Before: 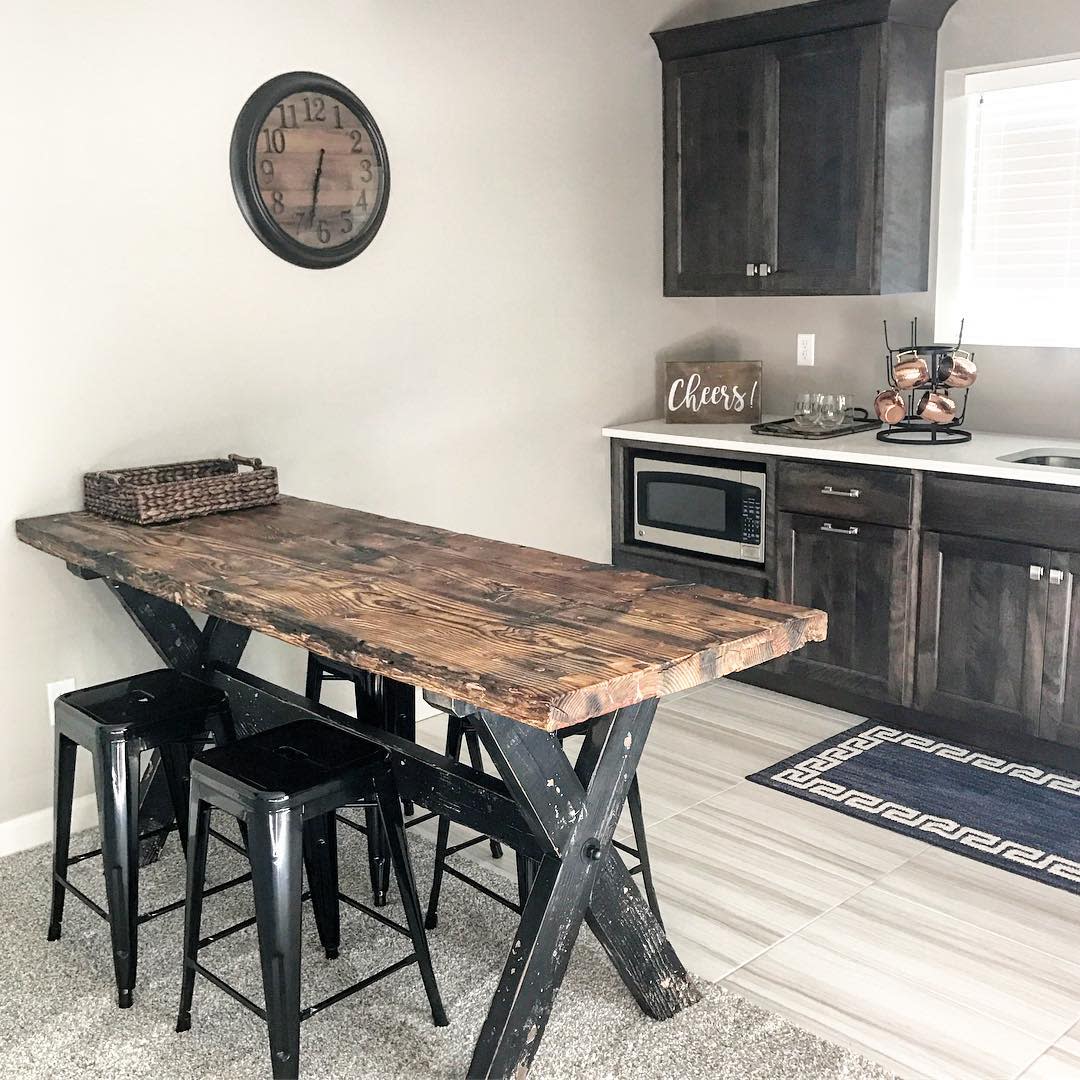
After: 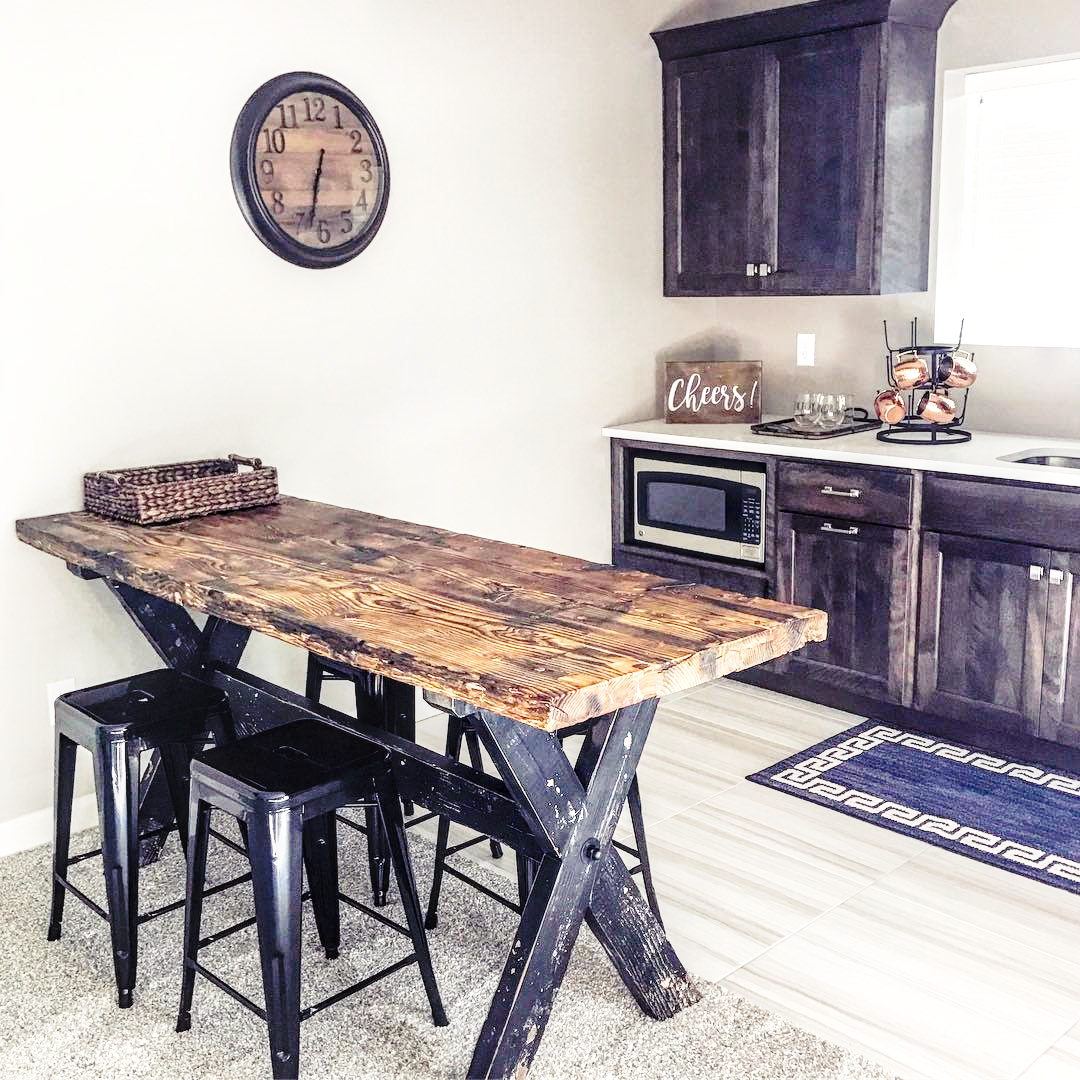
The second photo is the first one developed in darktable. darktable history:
base curve: curves: ch0 [(0, 0) (0.028, 0.03) (0.121, 0.232) (0.46, 0.748) (0.859, 0.968) (1, 1)], preserve colors none
color balance rgb: shadows lift › luminance -21.513%, shadows lift › chroma 8.709%, shadows lift › hue 283.26°, perceptual saturation grading › global saturation 30.171%
local contrast: detail 130%
